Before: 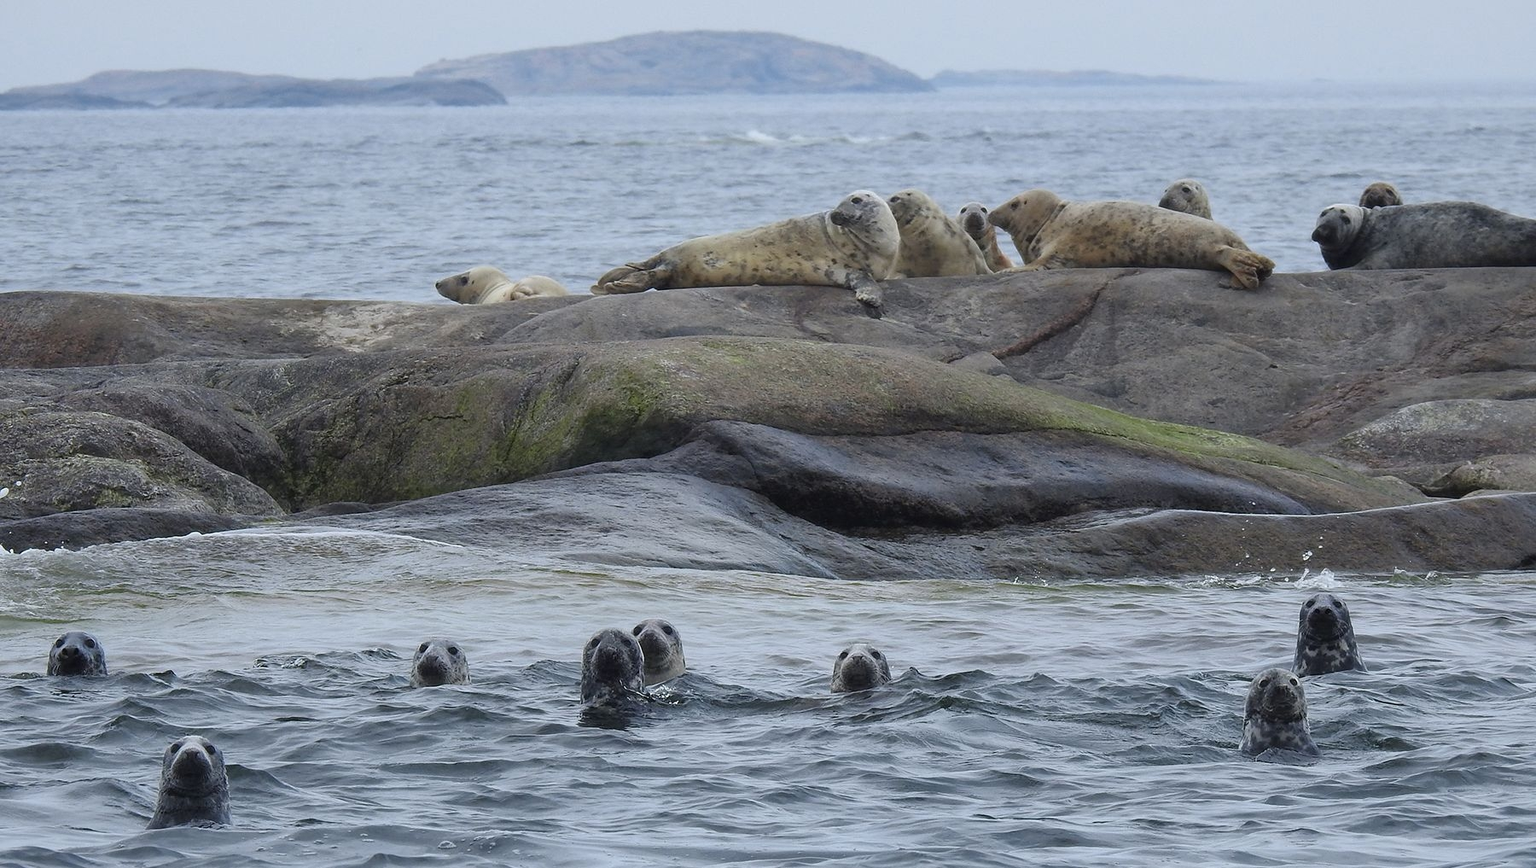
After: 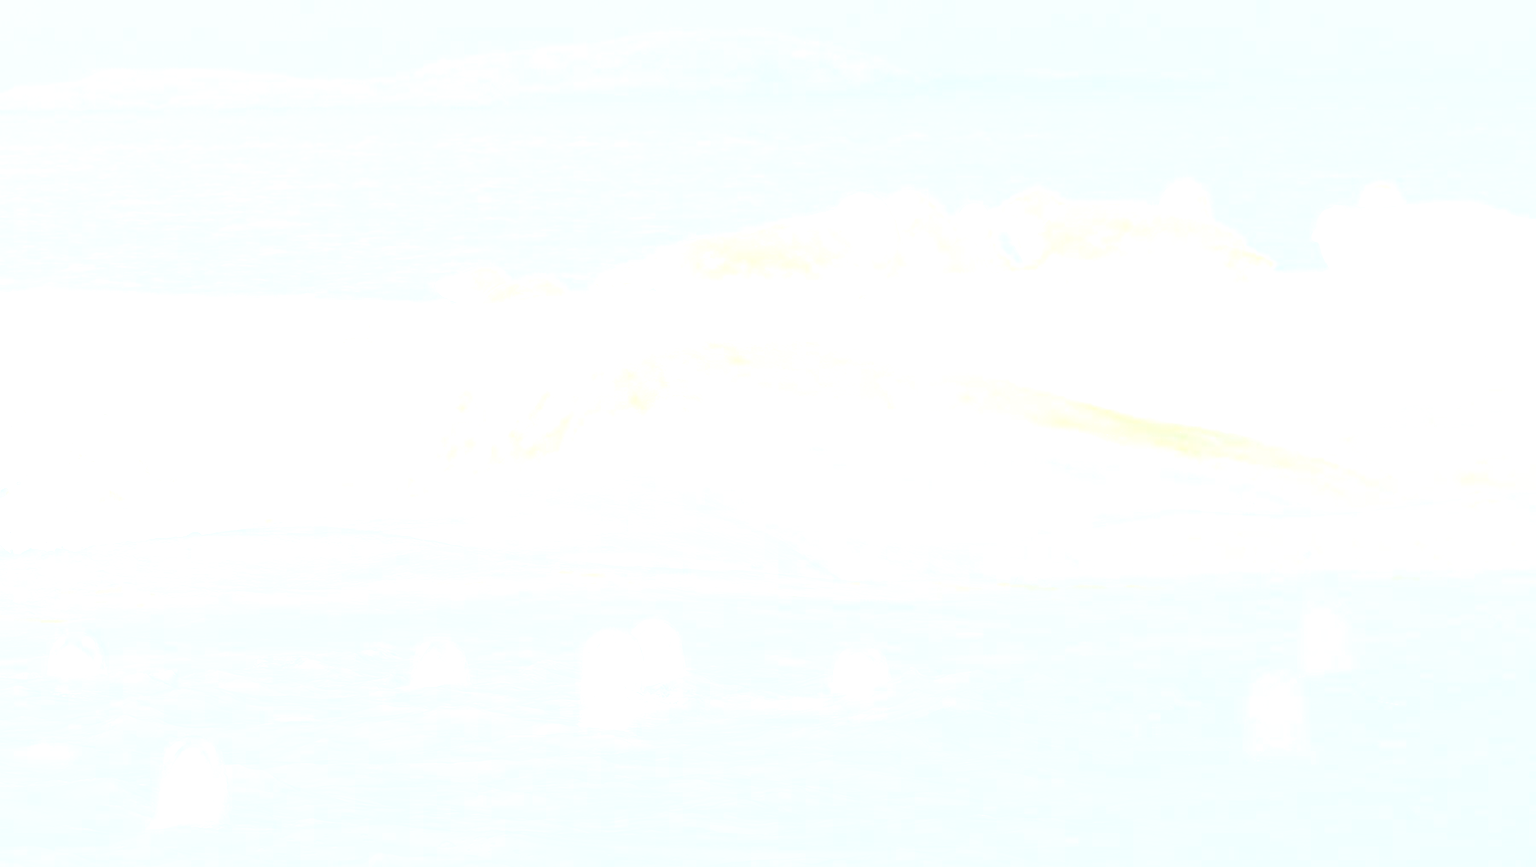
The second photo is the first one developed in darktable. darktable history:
exposure: exposure 0.3 EV, compensate highlight preservation false
bloom: size 85%, threshold 5%, strength 85%
